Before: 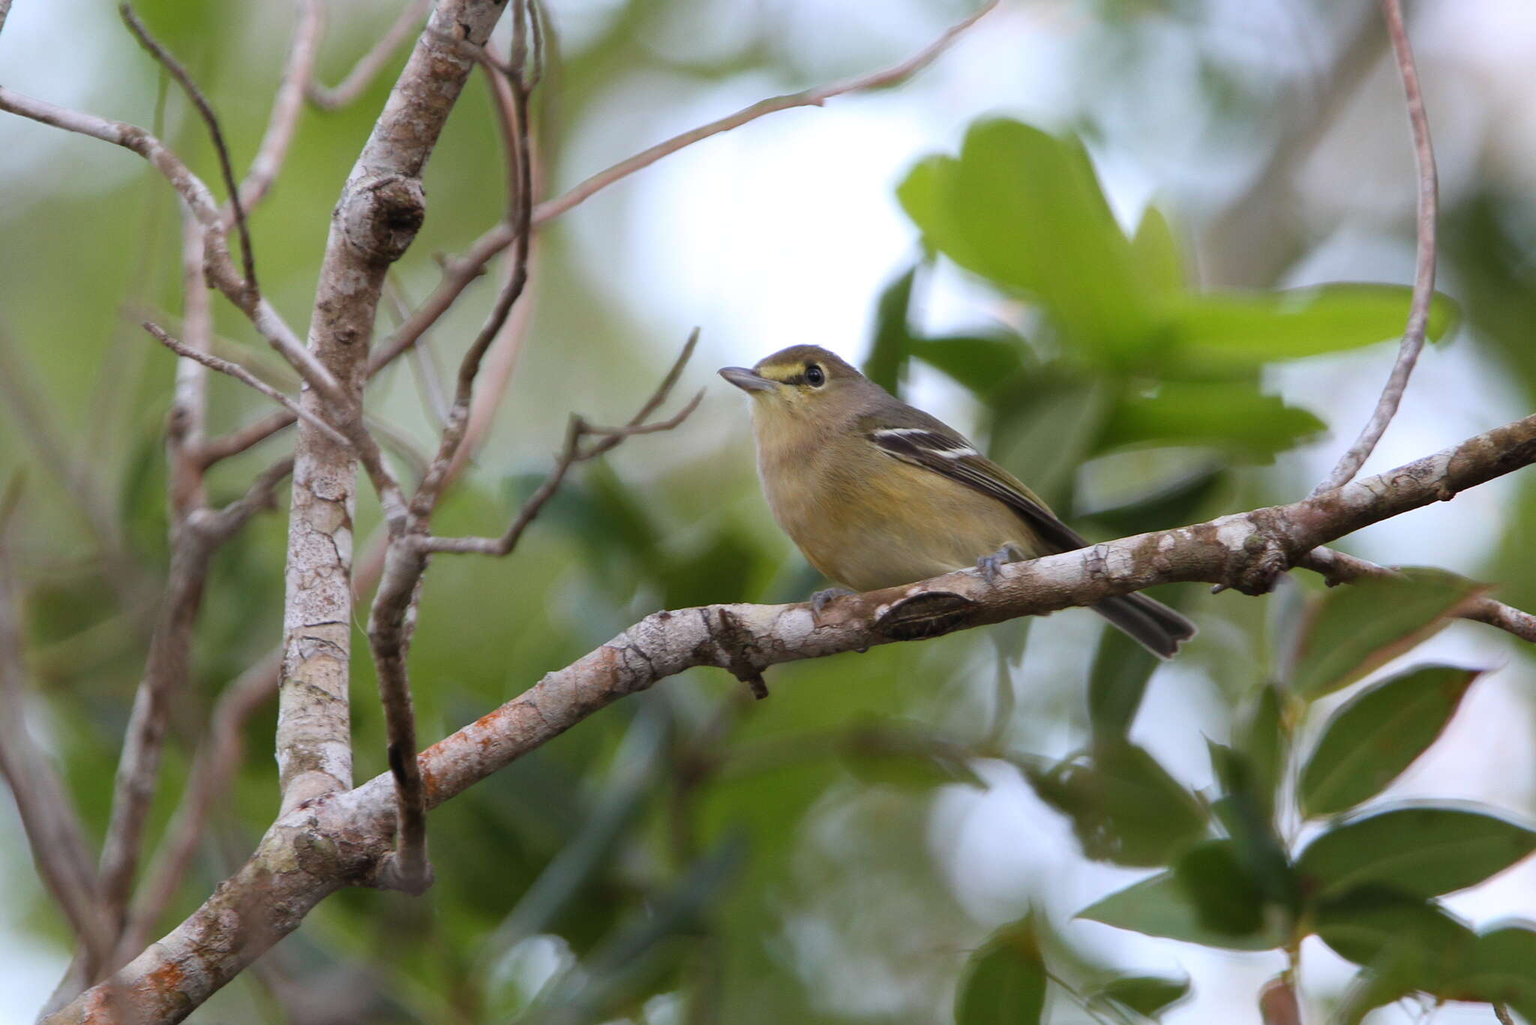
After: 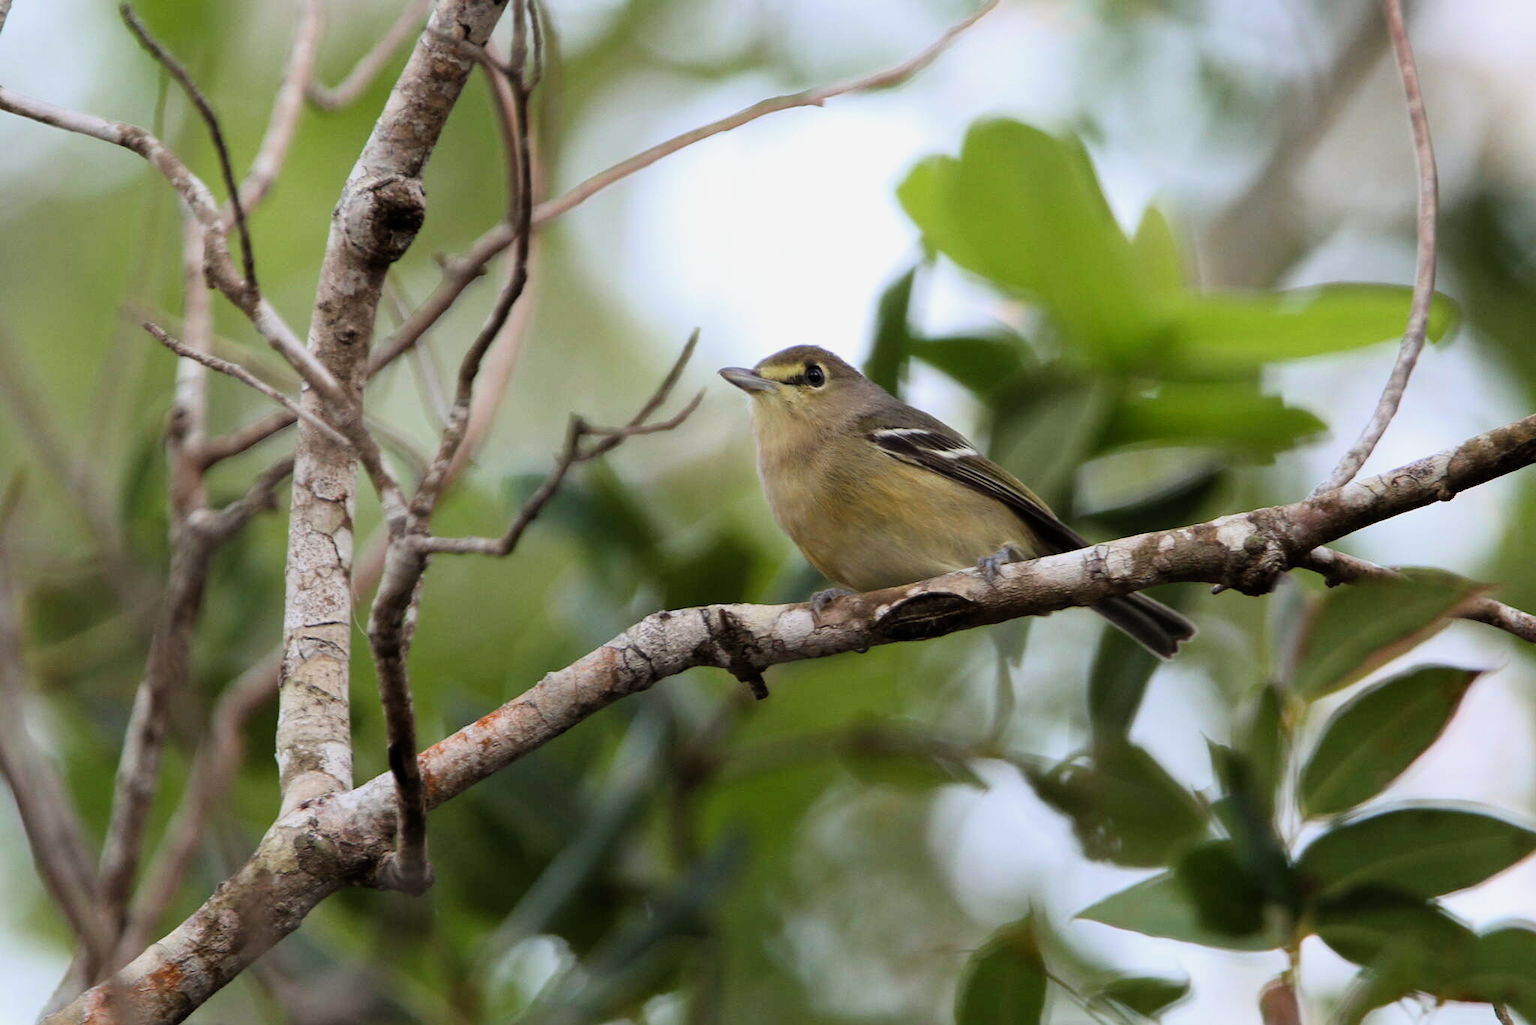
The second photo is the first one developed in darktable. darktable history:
filmic rgb: black relative exposure -8.07 EV, white relative exposure 3 EV, hardness 5.35, contrast 1.25
rgb curve: curves: ch2 [(0, 0) (0.567, 0.512) (1, 1)], mode RGB, independent channels
